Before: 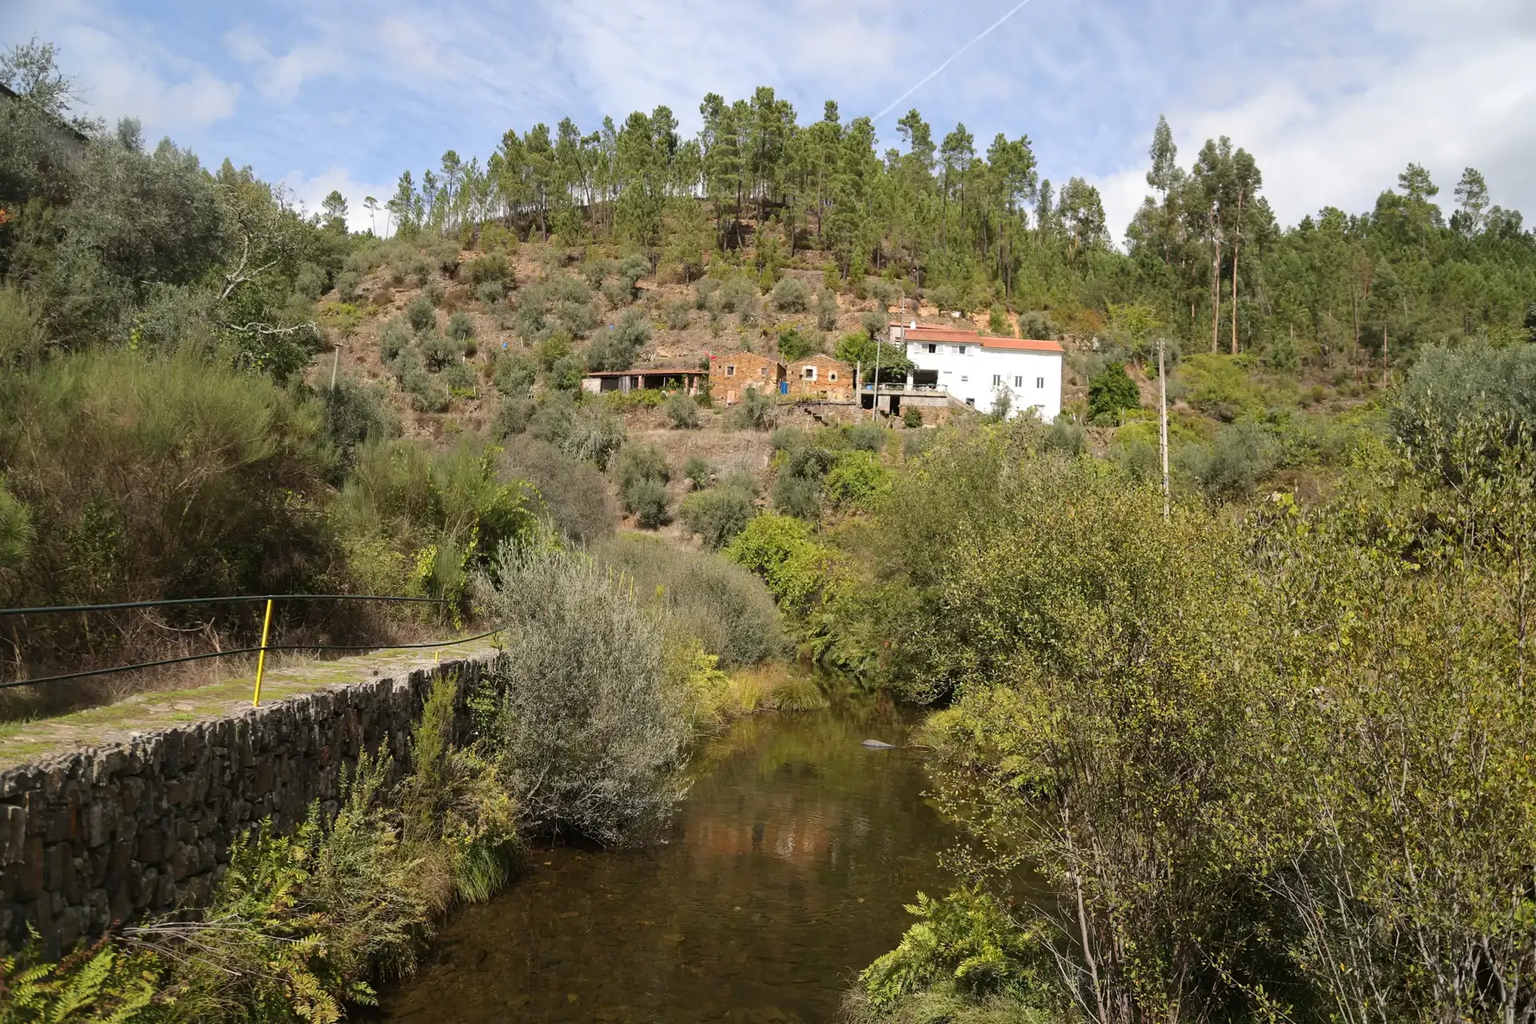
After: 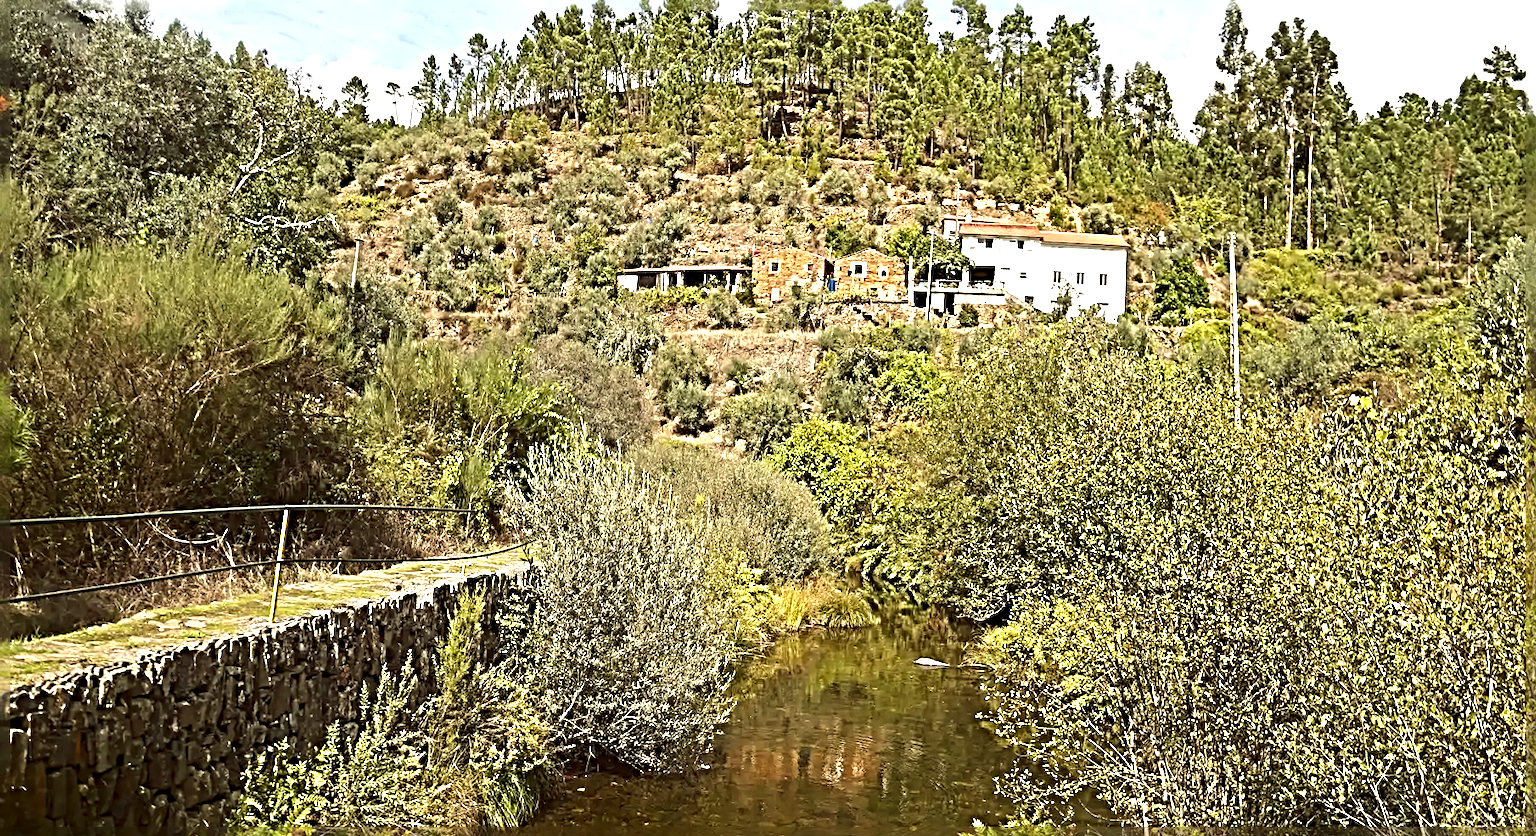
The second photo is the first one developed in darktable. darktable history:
crop and rotate: angle 0.03°, top 11.643%, right 5.651%, bottom 11.189%
shadows and highlights: shadows -88.03, highlights -35.45, shadows color adjustment 99.15%, highlights color adjustment 0%, soften with gaussian
exposure: exposure 1 EV, compensate highlight preservation false
color balance: lift [1.005, 1.002, 0.998, 0.998], gamma [1, 1.021, 1.02, 0.979], gain [0.923, 1.066, 1.056, 0.934]
sharpen: radius 6.3, amount 1.8, threshold 0
